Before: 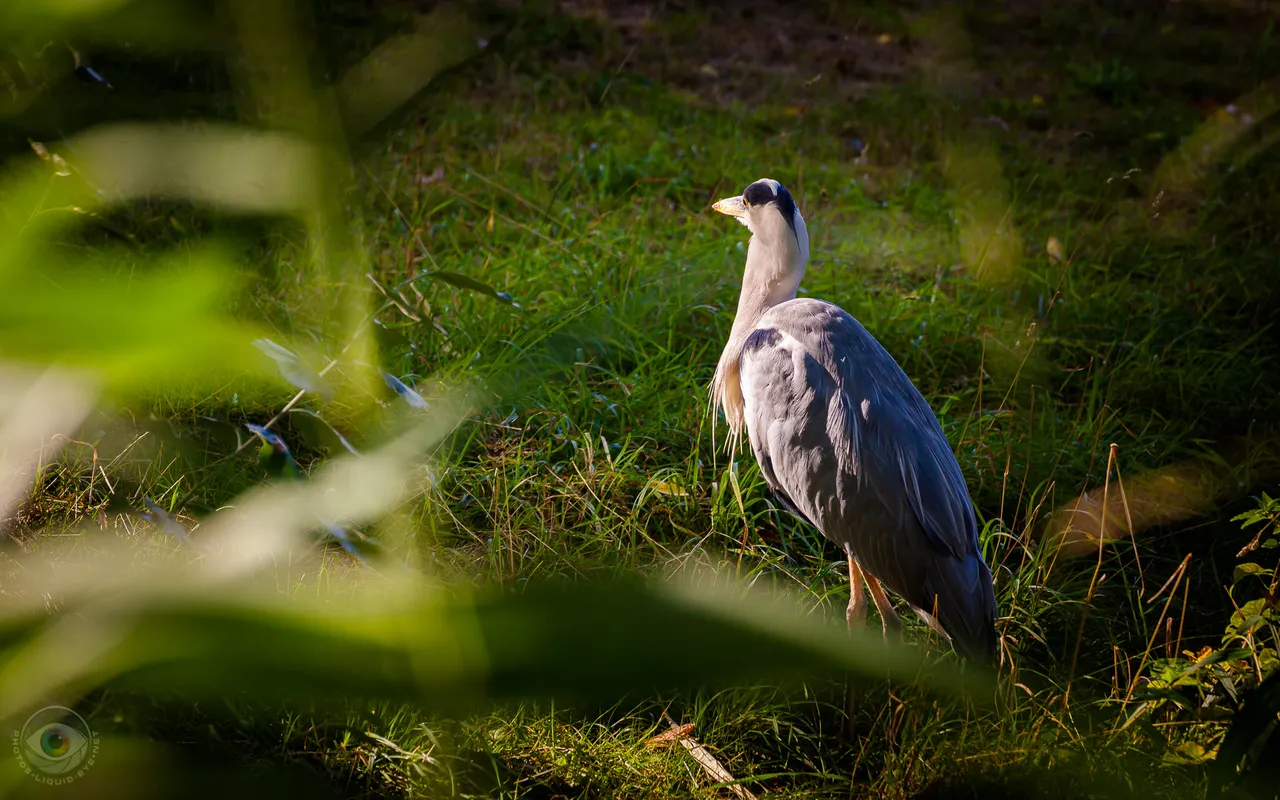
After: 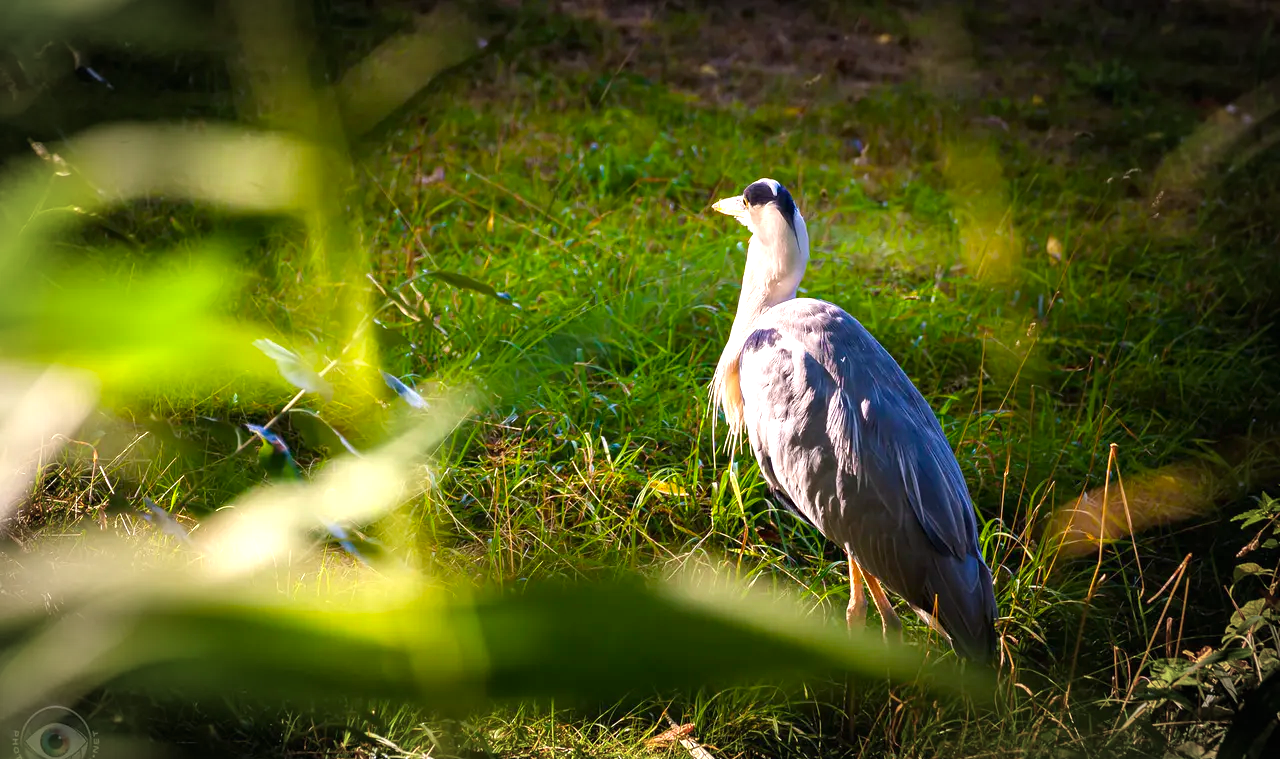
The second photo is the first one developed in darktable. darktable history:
crop and rotate: top 0.009%, bottom 5.095%
vignetting: automatic ratio true
exposure: black level correction 0, exposure 1.1 EV, compensate highlight preservation false
color calibration: output colorfulness [0, 0.315, 0, 0], illuminant same as pipeline (D50), adaptation none (bypass), x 0.331, y 0.334, temperature 5010.41 K
